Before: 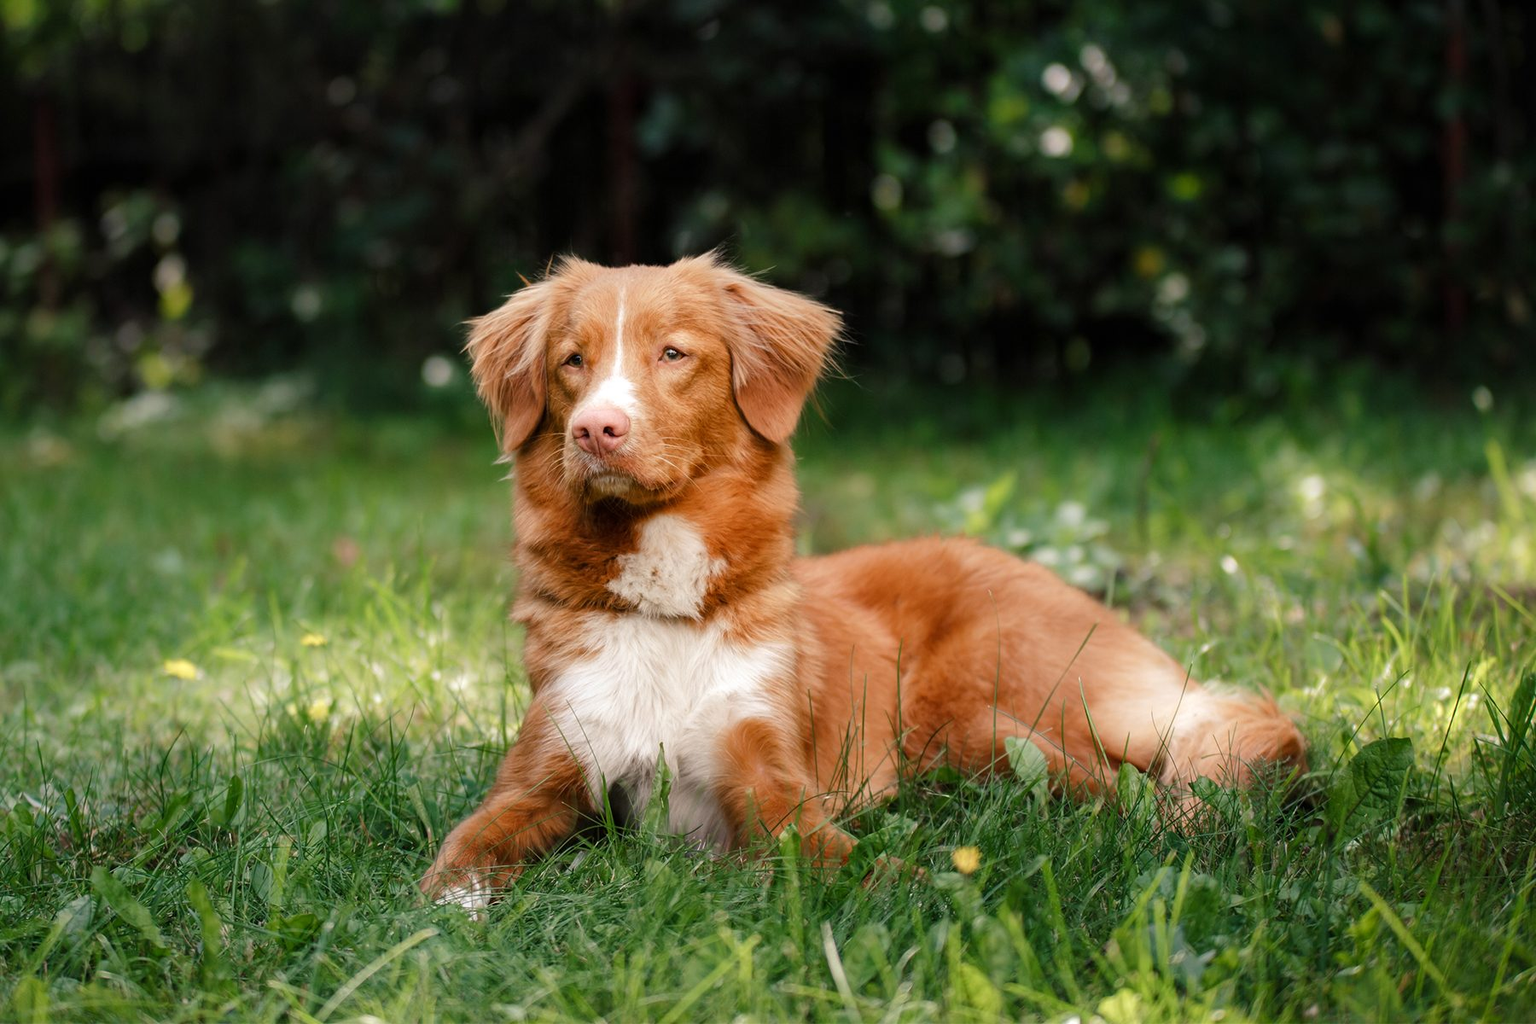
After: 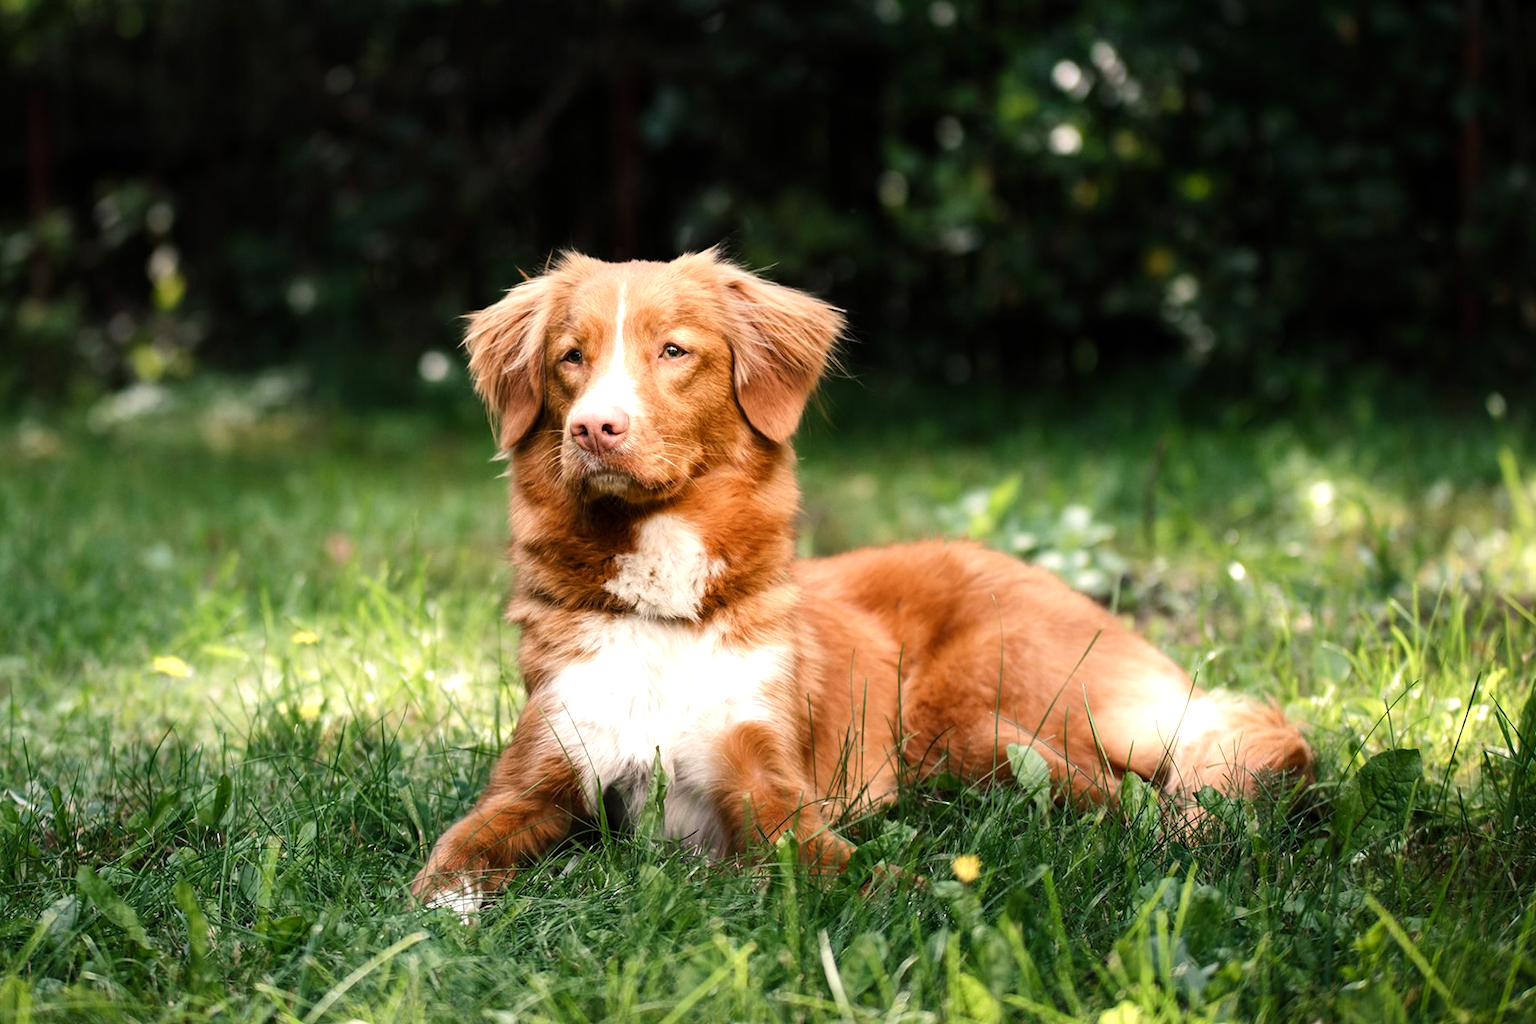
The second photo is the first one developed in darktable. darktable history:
tone equalizer: -8 EV -0.749 EV, -7 EV -0.737 EV, -6 EV -0.594 EV, -5 EV -0.38 EV, -3 EV 0.39 EV, -2 EV 0.6 EV, -1 EV 0.677 EV, +0 EV 0.727 EV, edges refinement/feathering 500, mask exposure compensation -1.57 EV, preserve details no
crop and rotate: angle -0.61°
levels: levels [0, 0.499, 1]
